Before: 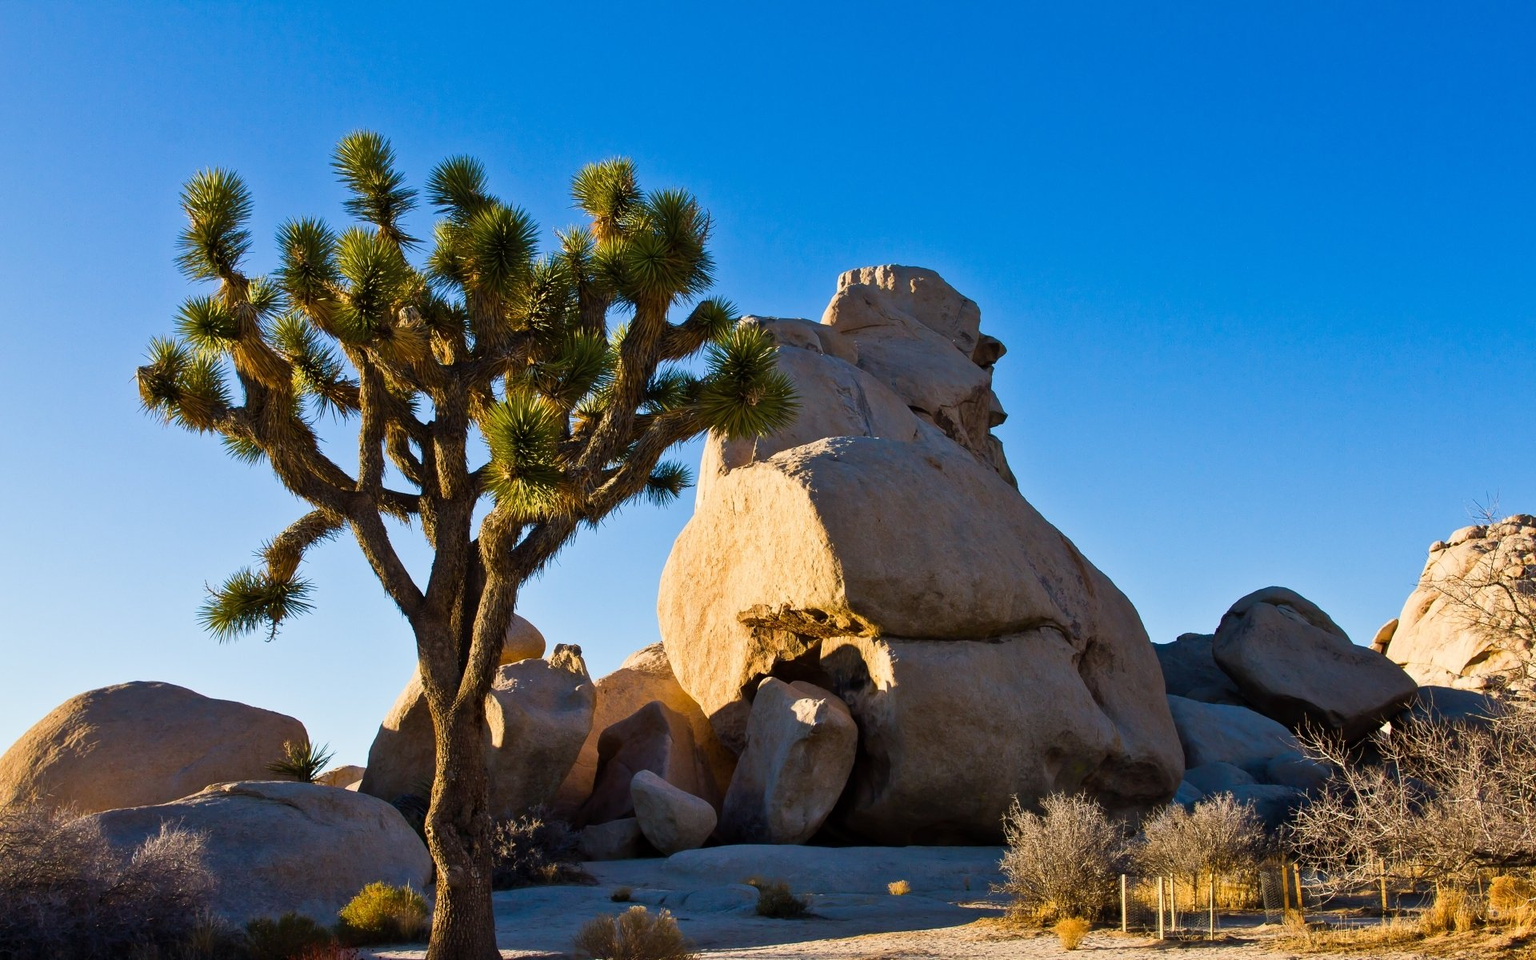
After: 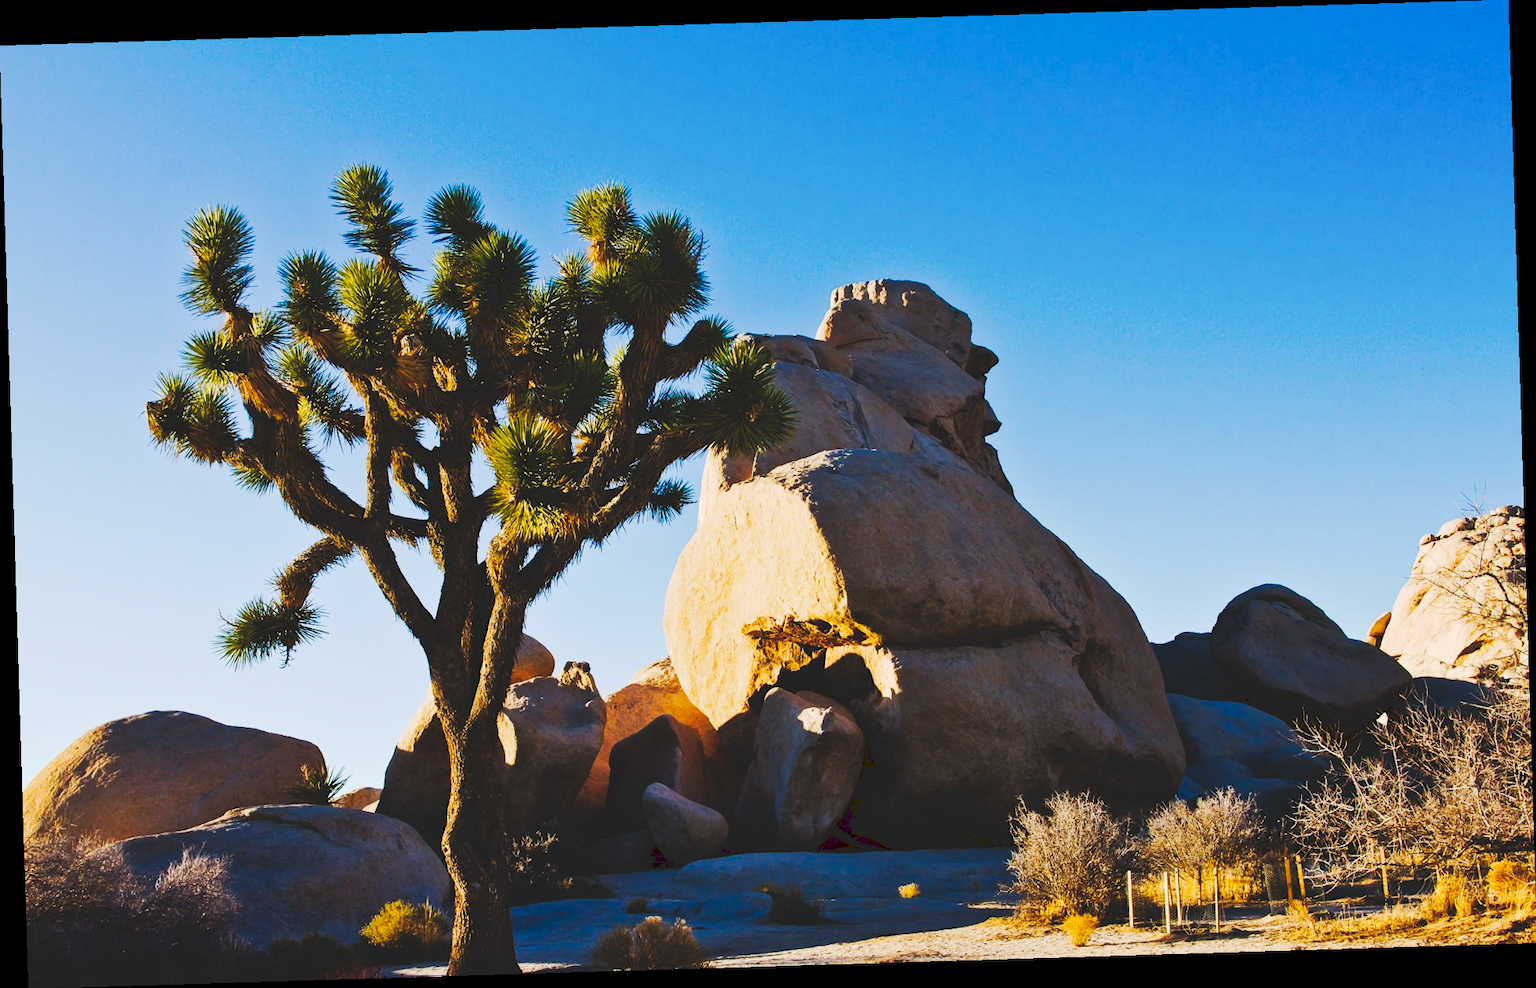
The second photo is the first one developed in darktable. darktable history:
rotate and perspective: rotation -1.75°, automatic cropping off
tone curve: curves: ch0 [(0, 0) (0.003, 0.13) (0.011, 0.13) (0.025, 0.134) (0.044, 0.136) (0.069, 0.139) (0.1, 0.144) (0.136, 0.151) (0.177, 0.171) (0.224, 0.2) (0.277, 0.247) (0.335, 0.318) (0.399, 0.412) (0.468, 0.536) (0.543, 0.659) (0.623, 0.746) (0.709, 0.812) (0.801, 0.871) (0.898, 0.915) (1, 1)], preserve colors none
